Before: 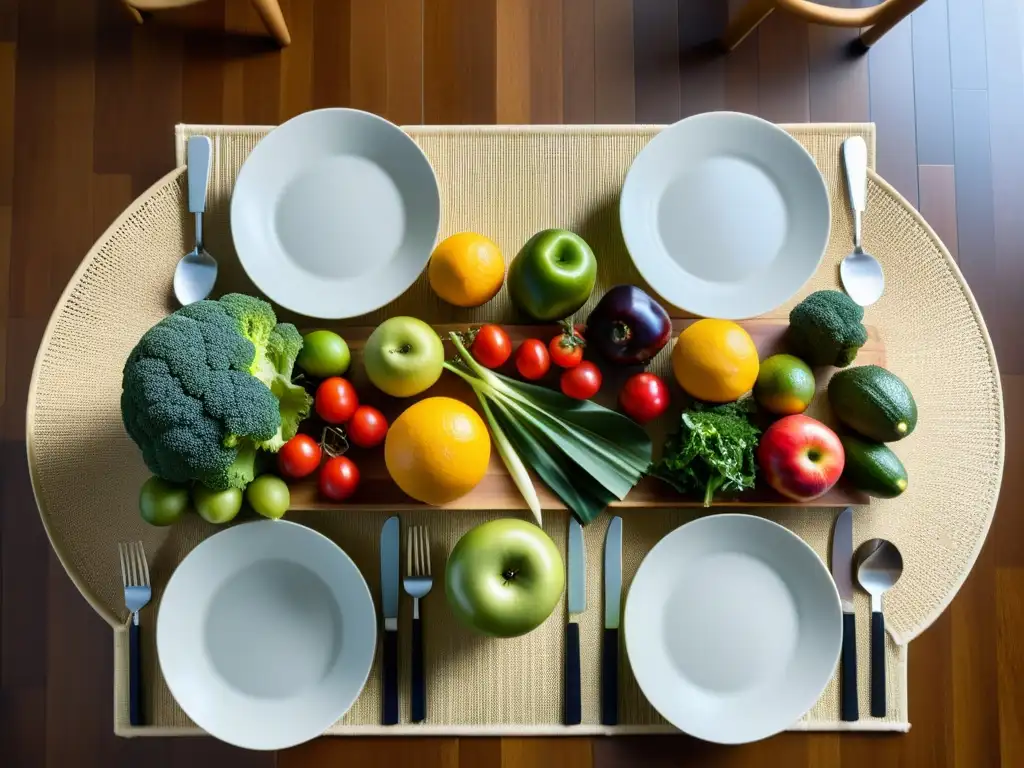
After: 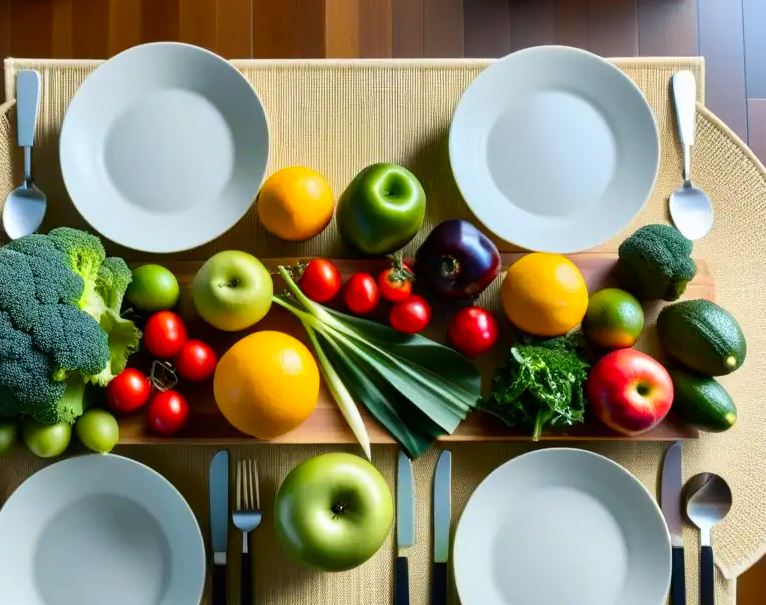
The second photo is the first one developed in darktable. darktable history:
crop: left 16.768%, top 8.653%, right 8.362%, bottom 12.485%
tone equalizer: on, module defaults
contrast brightness saturation: contrast 0.08, saturation 0.2
